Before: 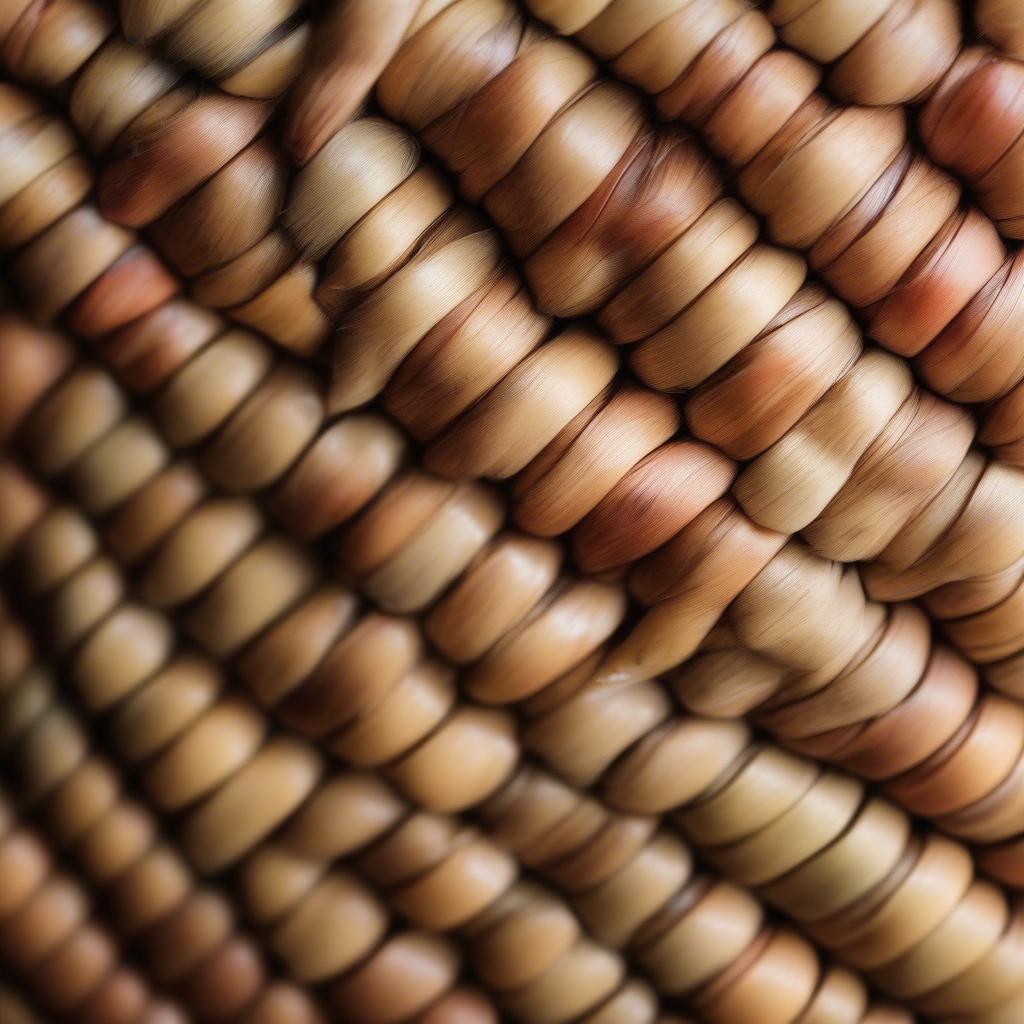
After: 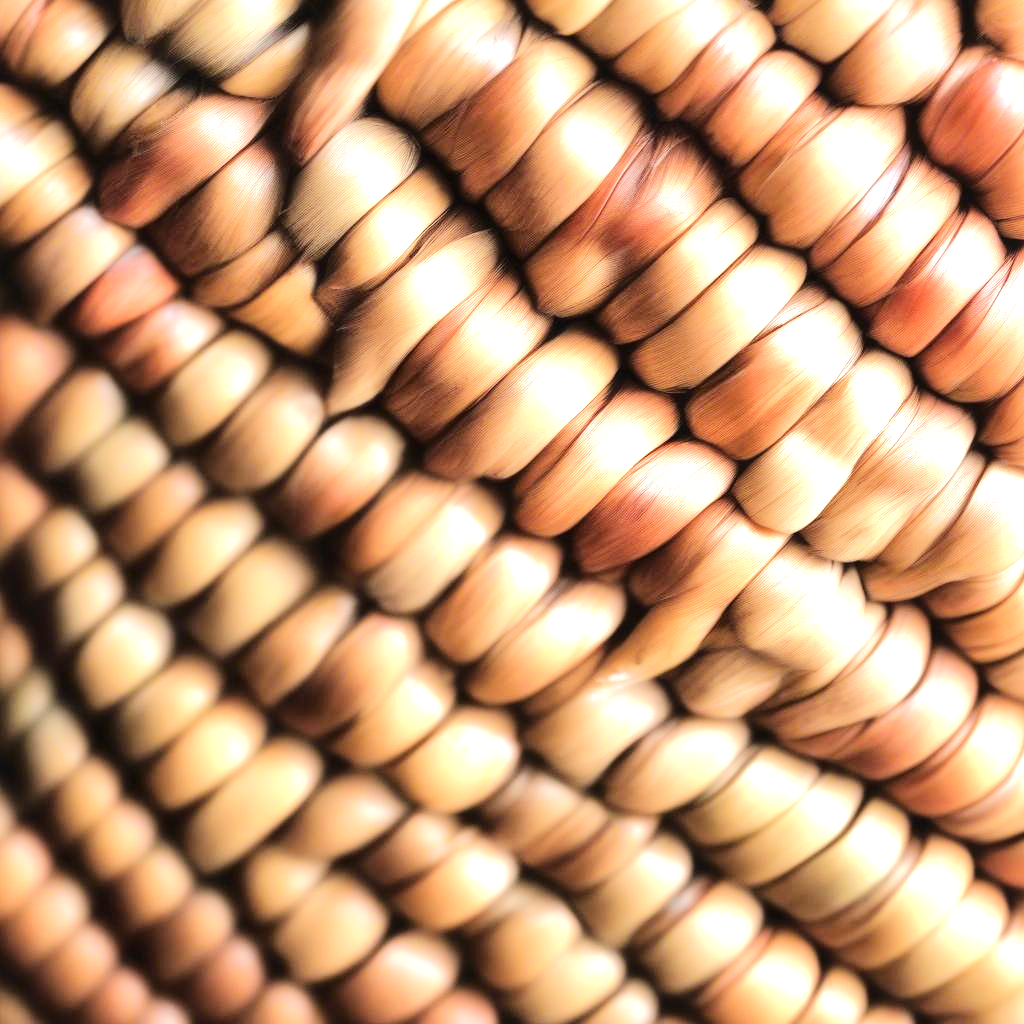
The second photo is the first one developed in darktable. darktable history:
tone equalizer: -7 EV 0.158 EV, -6 EV 0.608 EV, -5 EV 1.16 EV, -4 EV 1.3 EV, -3 EV 1.14 EV, -2 EV 0.6 EV, -1 EV 0.154 EV, edges refinement/feathering 500, mask exposure compensation -1.57 EV, preserve details no
local contrast: mode bilateral grid, contrast 19, coarseness 50, detail 150%, midtone range 0.2
exposure: black level correction 0, exposure 1.2 EV, compensate highlight preservation false
contrast brightness saturation: contrast -0.069, brightness -0.036, saturation -0.107
